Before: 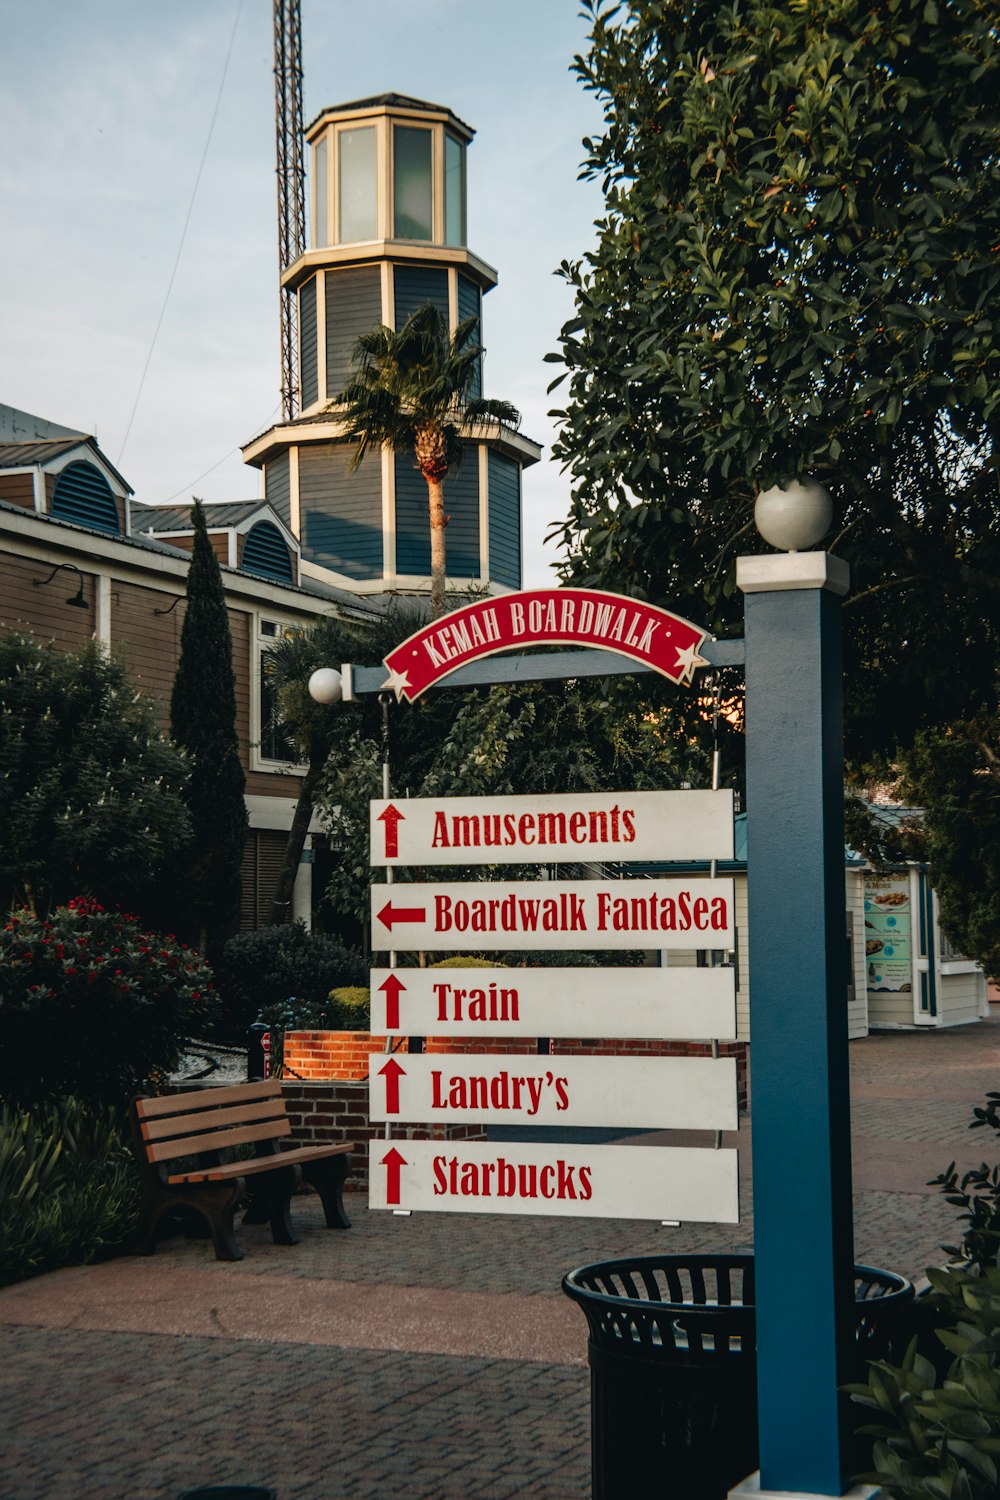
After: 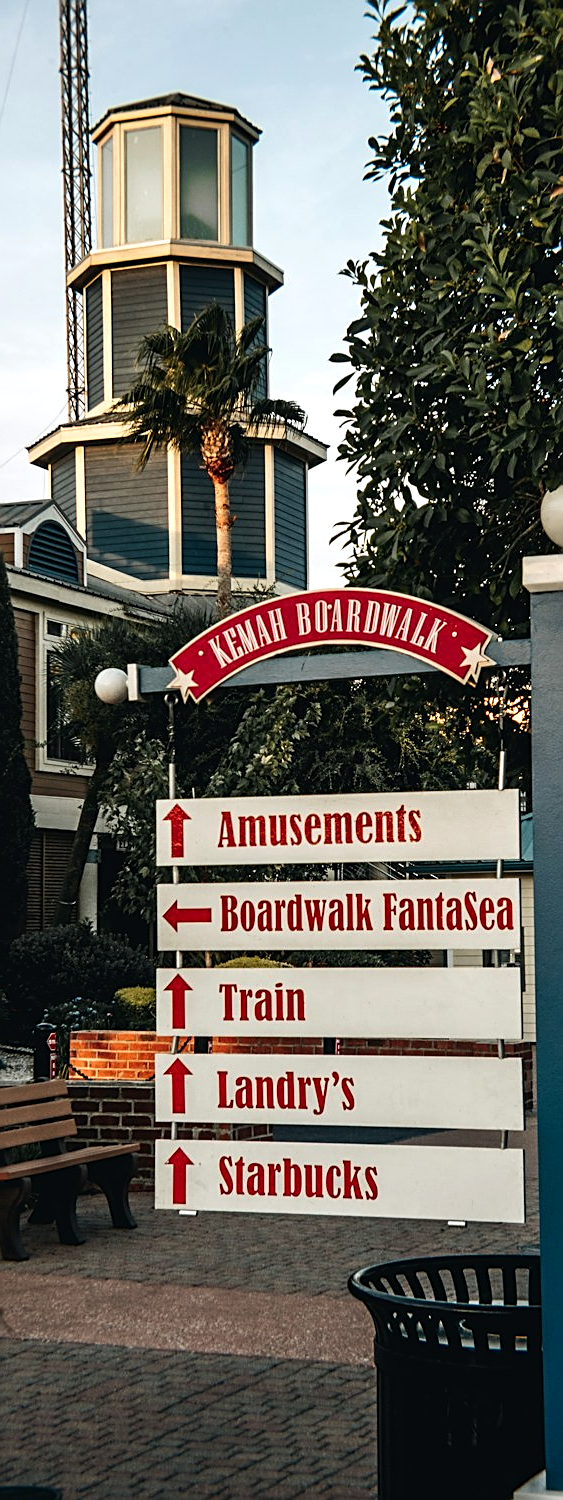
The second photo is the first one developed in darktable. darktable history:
crop: left 21.447%, right 22.171%
sharpen: on, module defaults
tone equalizer: -8 EV -0.451 EV, -7 EV -0.419 EV, -6 EV -0.333 EV, -5 EV -0.192 EV, -3 EV 0.249 EV, -2 EV 0.332 EV, -1 EV 0.367 EV, +0 EV 0.416 EV, edges refinement/feathering 500, mask exposure compensation -1.57 EV, preserve details no
